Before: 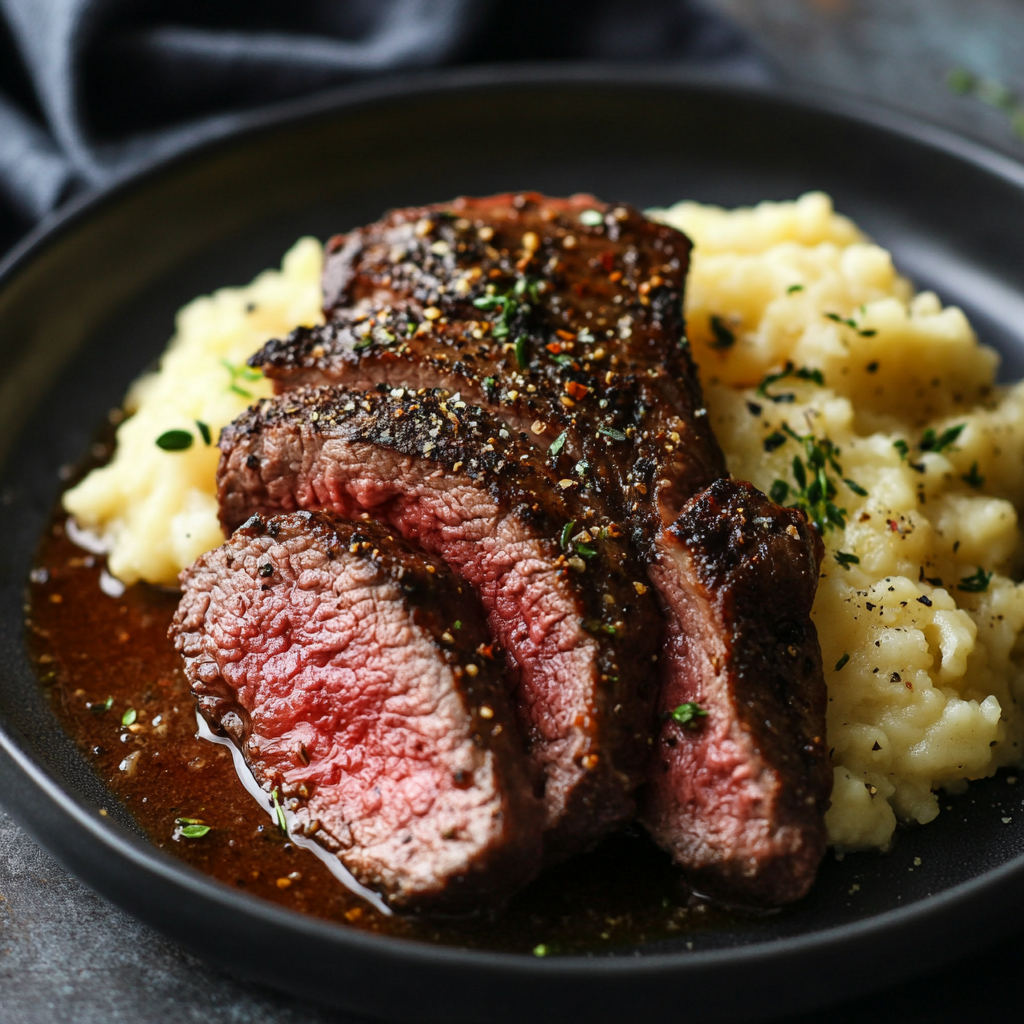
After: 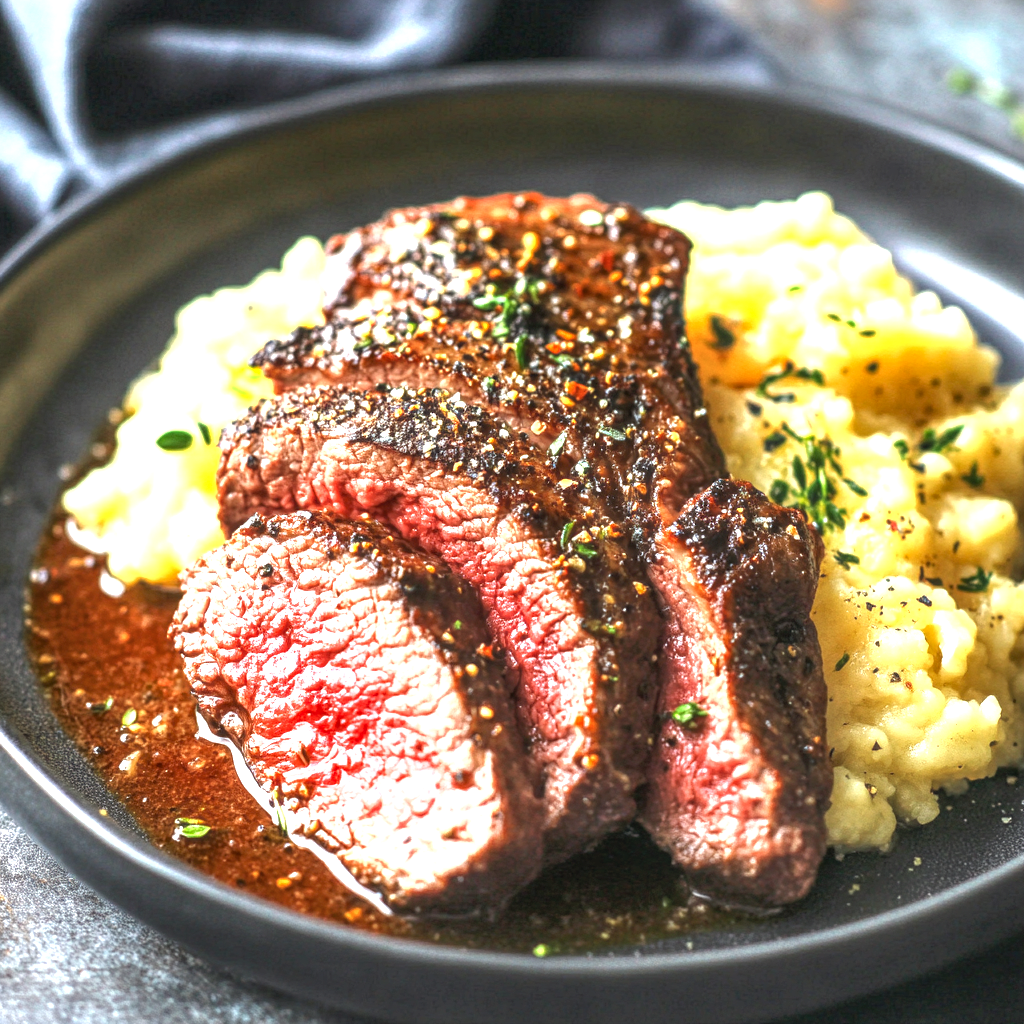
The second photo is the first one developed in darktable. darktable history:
exposure: exposure 1.991 EV, compensate exposure bias true, compensate highlight preservation false
local contrast: highlights 75%, shadows 55%, detail 176%, midtone range 0.205
